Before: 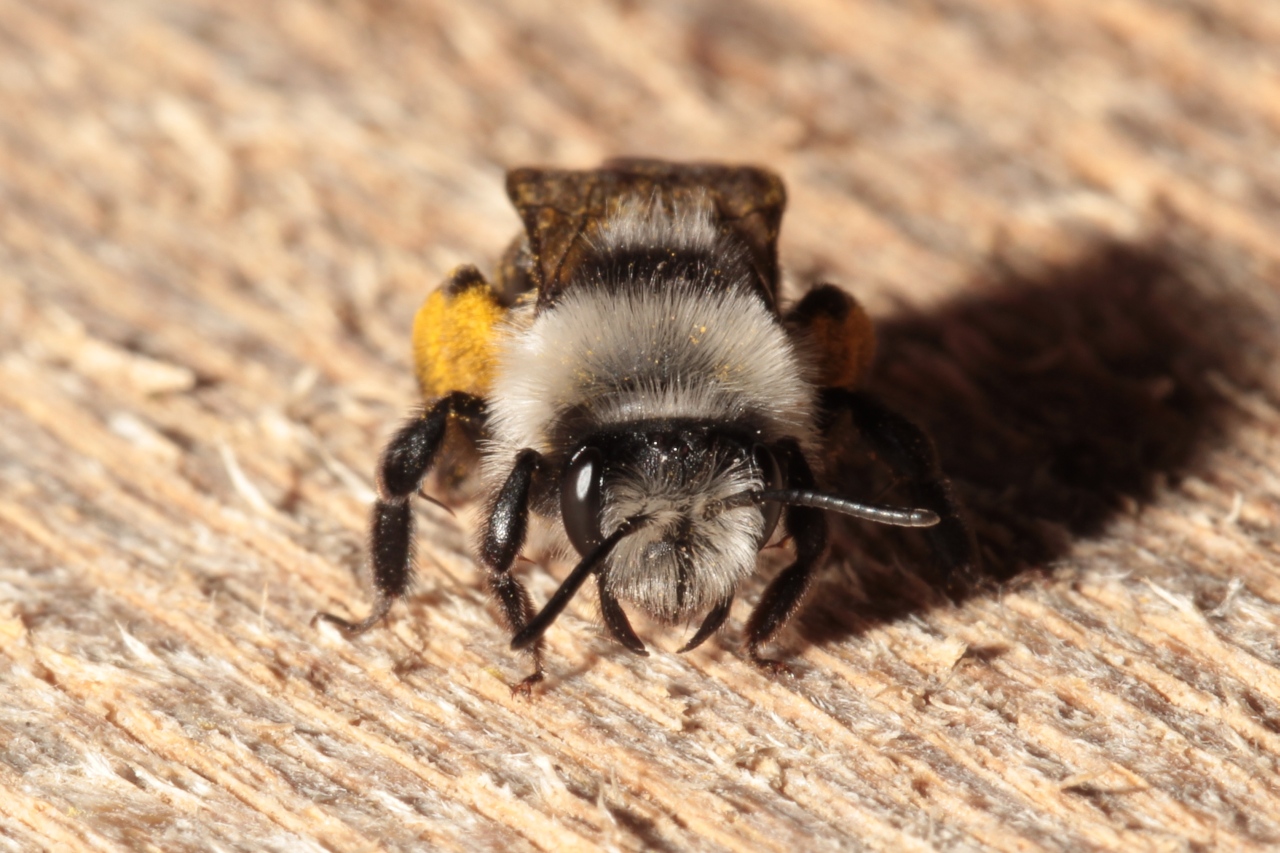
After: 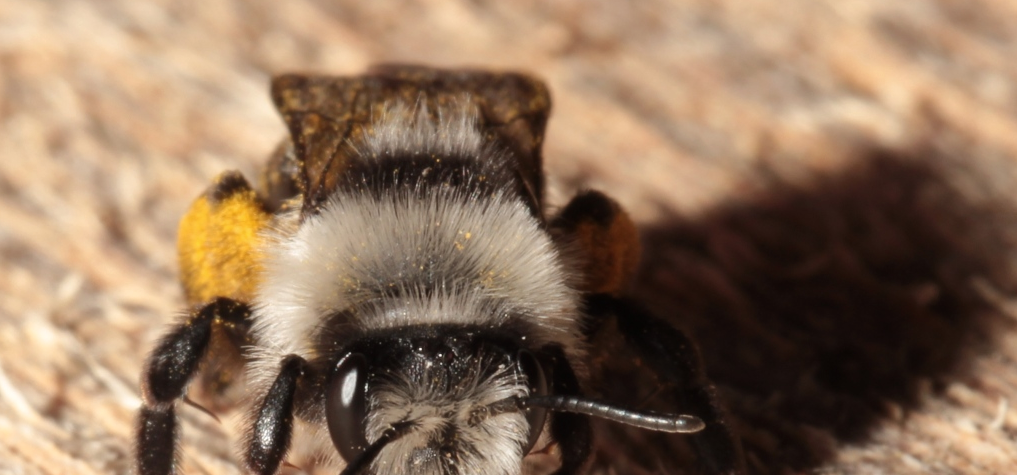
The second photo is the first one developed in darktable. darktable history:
crop: left 18.38%, top 11.092%, right 2.134%, bottom 33.217%
tone equalizer: -8 EV -1.84 EV, -7 EV -1.16 EV, -6 EV -1.62 EV, smoothing diameter 25%, edges refinement/feathering 10, preserve details guided filter
